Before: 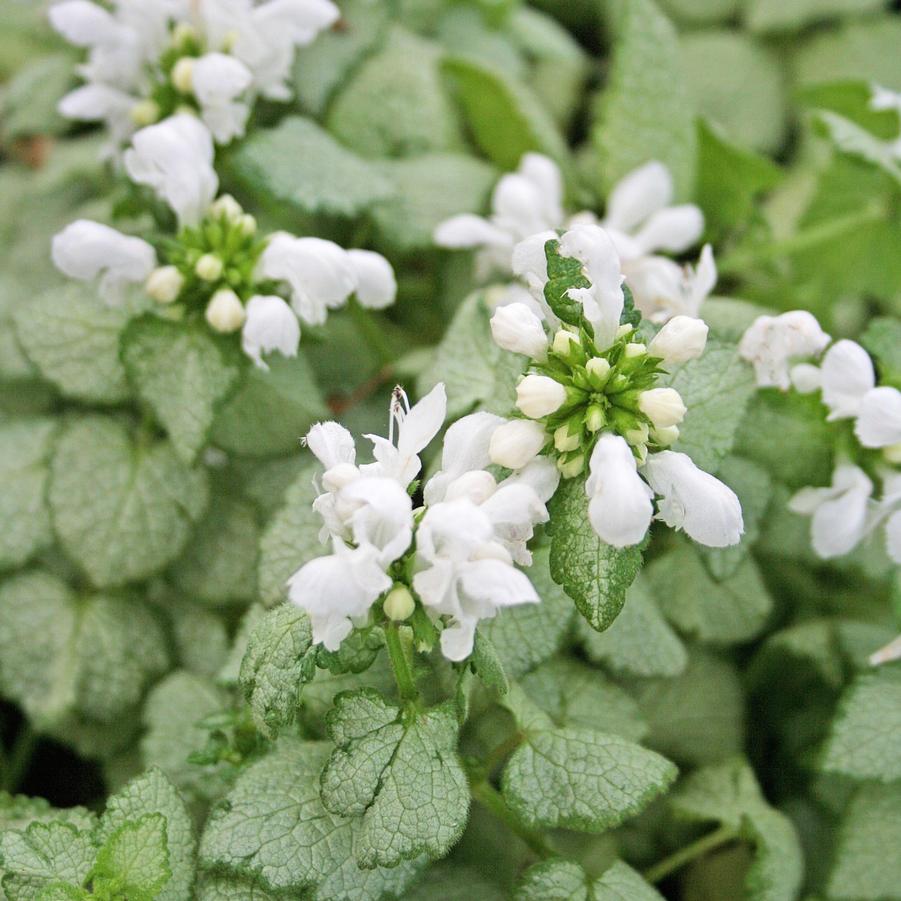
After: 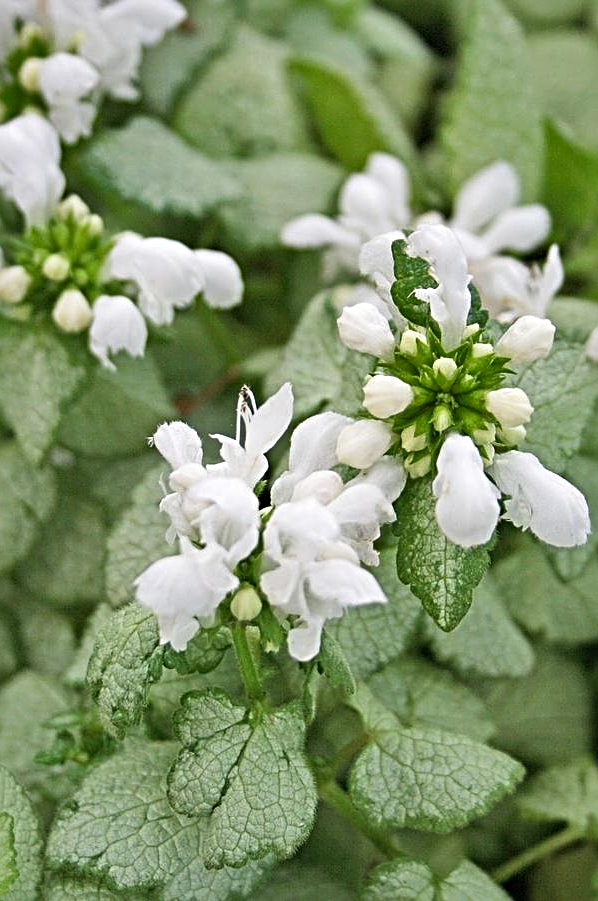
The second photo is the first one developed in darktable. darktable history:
sharpen: radius 3.98
crop: left 16.982%, right 16.633%
shadows and highlights: radius 100.84, shadows 50.54, highlights -64.19, soften with gaussian
